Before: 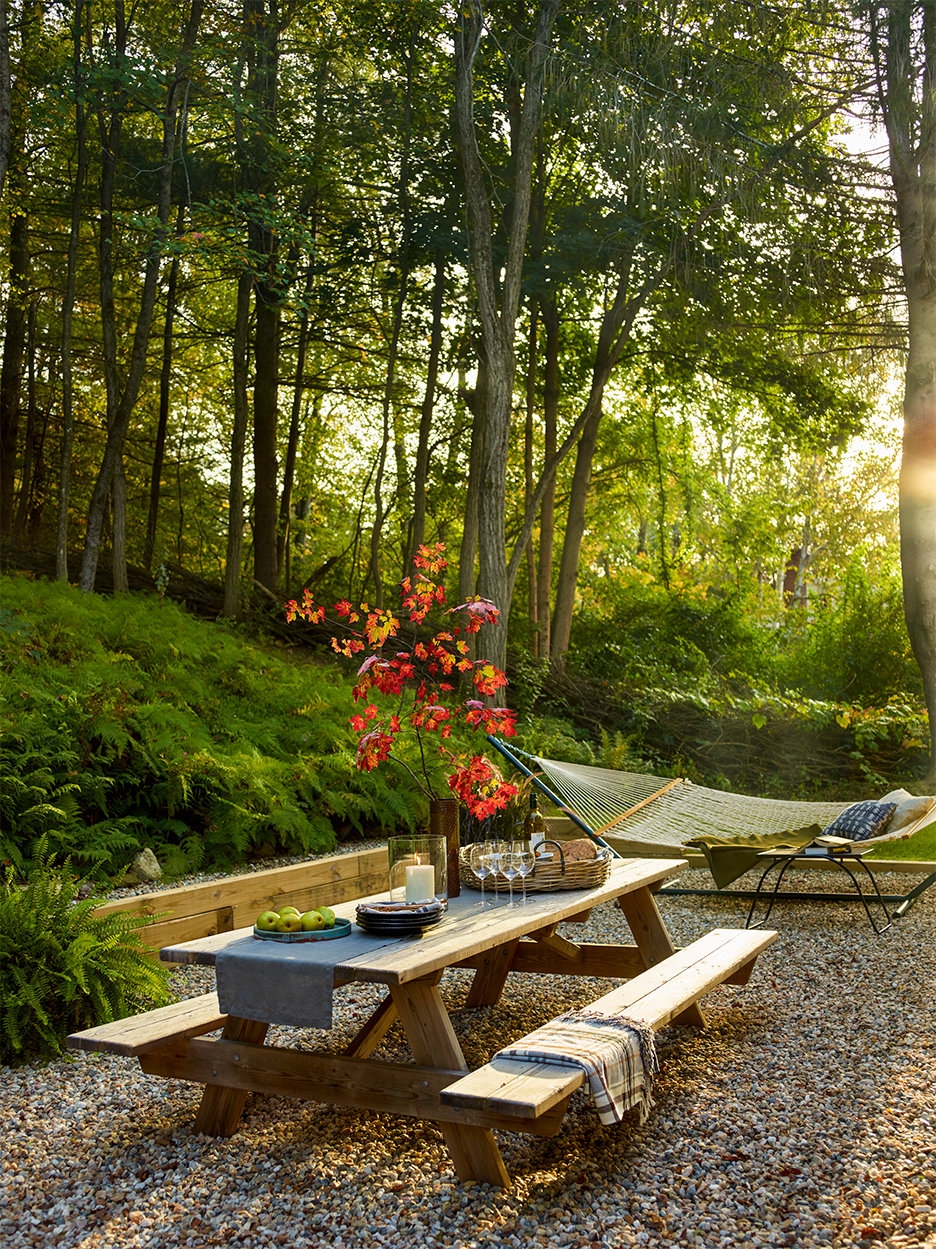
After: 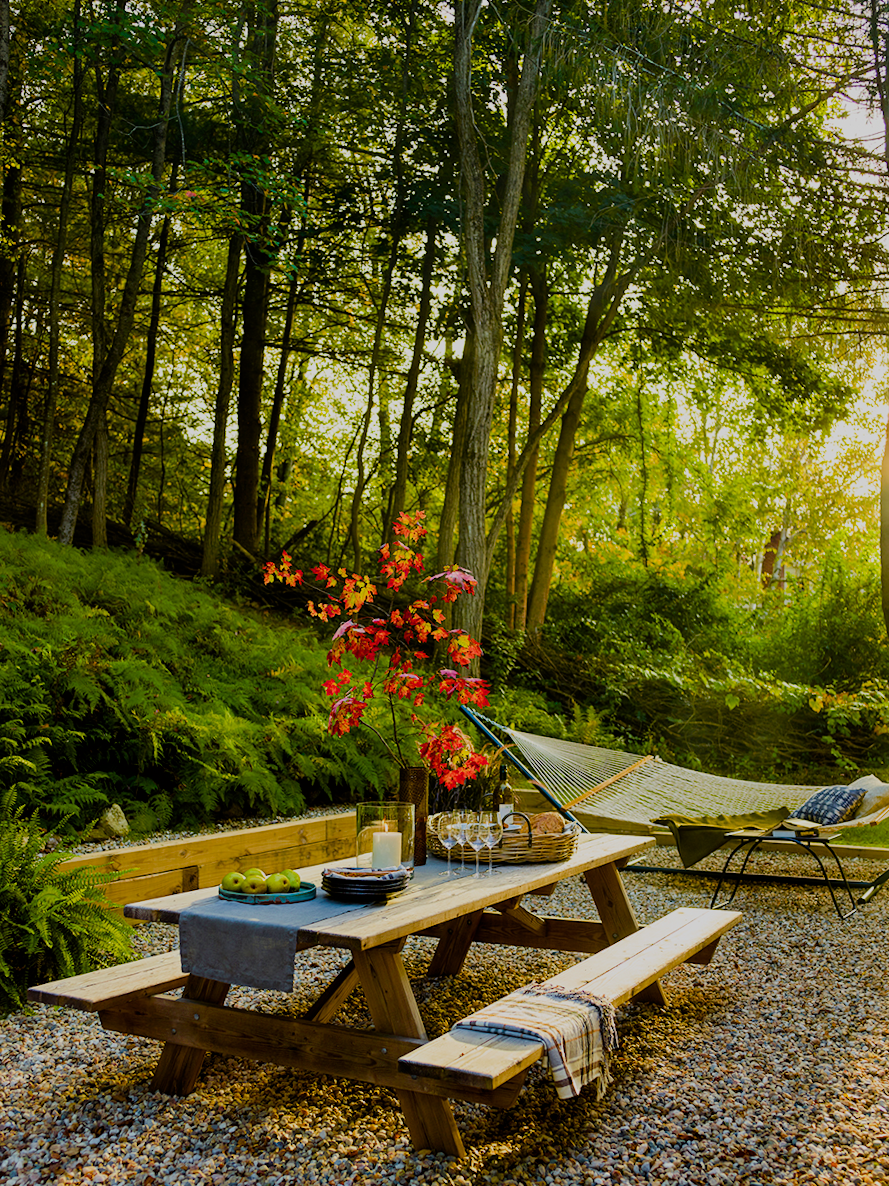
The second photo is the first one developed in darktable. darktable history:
crop and rotate: angle -2.29°
color balance rgb: linear chroma grading › global chroma 8.887%, perceptual saturation grading › global saturation 20%, perceptual saturation grading › highlights -24.876%, perceptual saturation grading › shadows 26.028%, global vibrance 20%
filmic rgb: black relative exposure -7.34 EV, white relative exposure 5.06 EV, hardness 3.2
